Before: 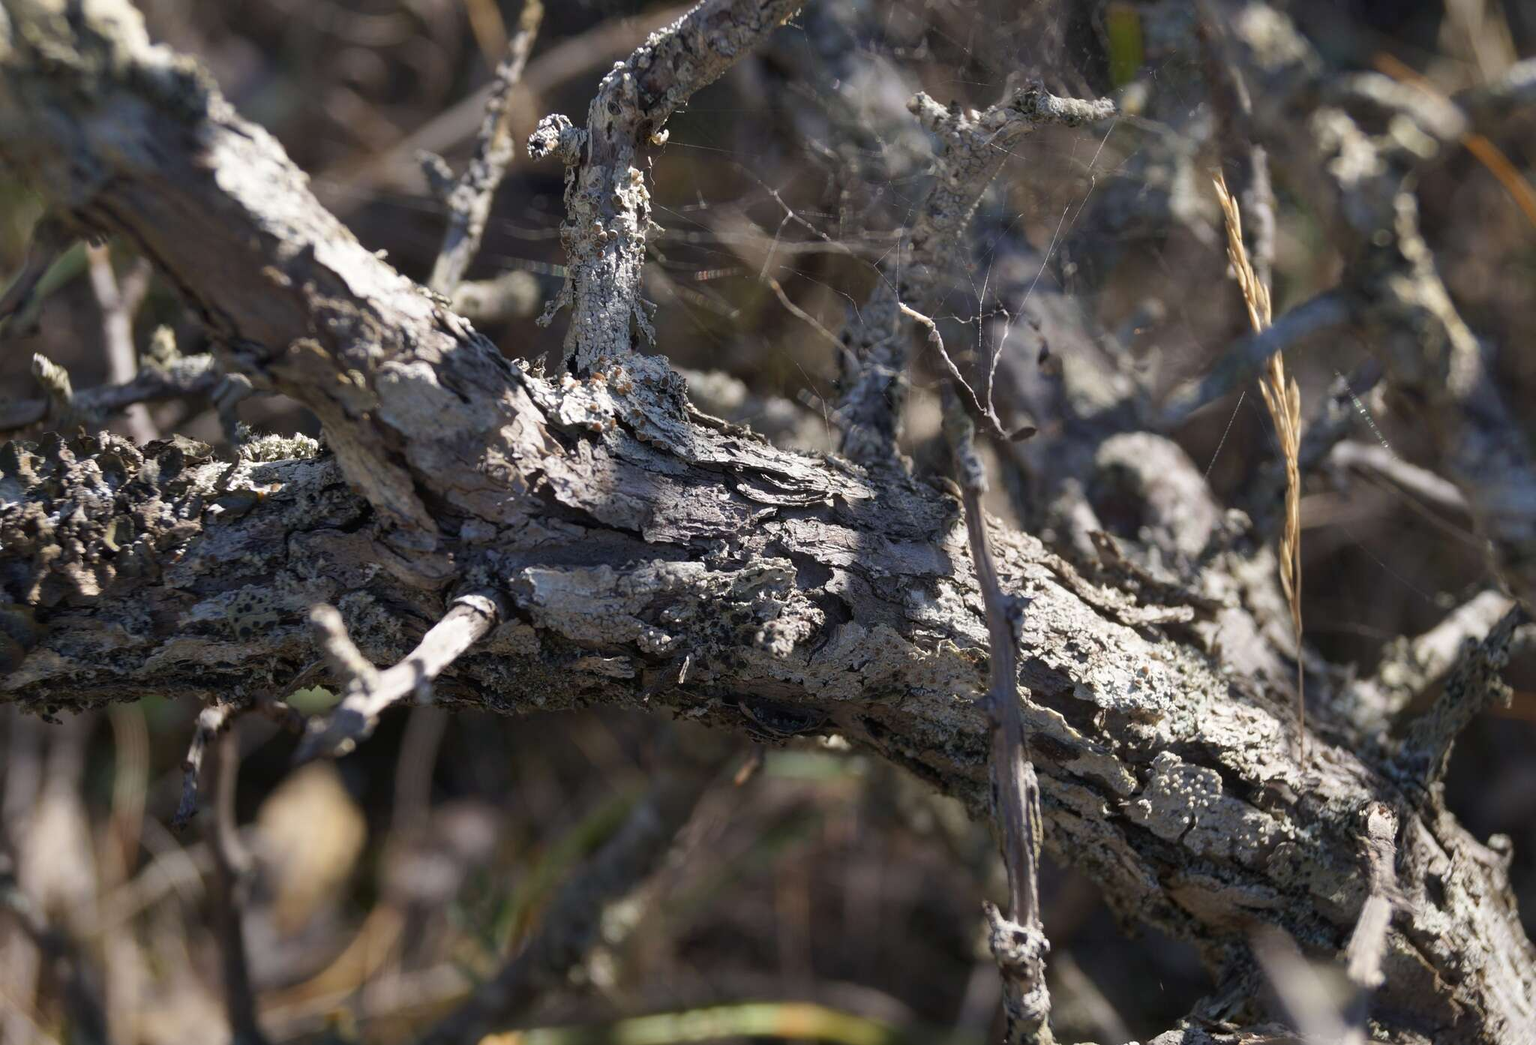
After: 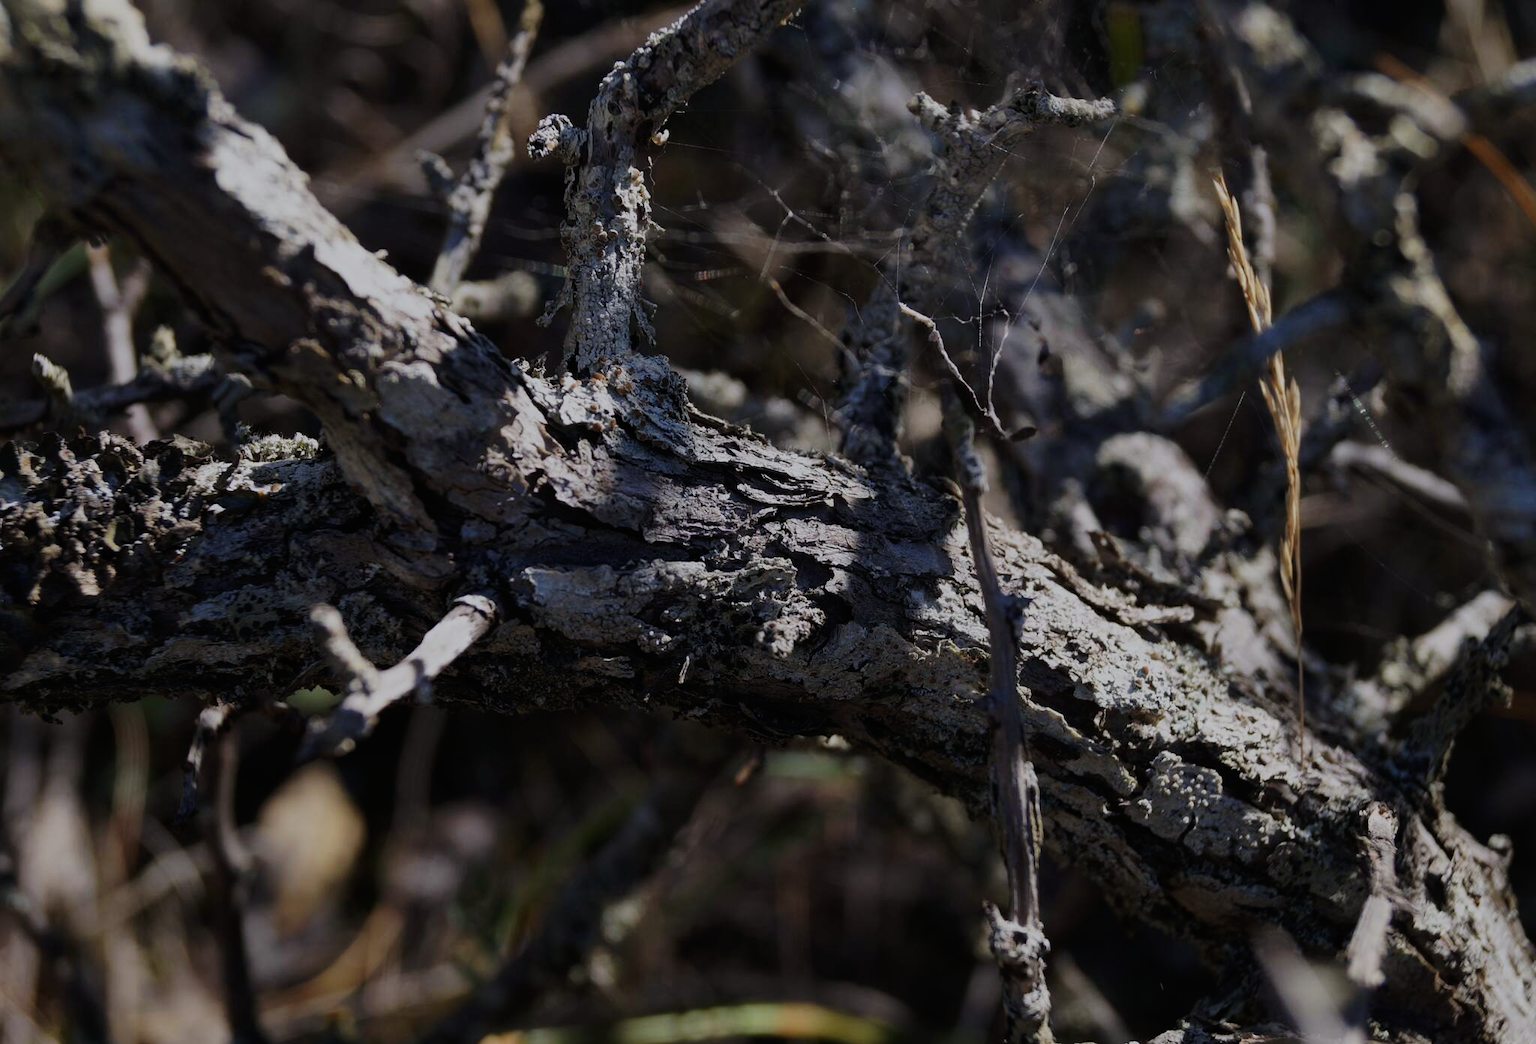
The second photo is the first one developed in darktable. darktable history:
base curve: curves: ch0 [(0, 0) (0.007, 0.004) (0.027, 0.03) (0.046, 0.07) (0.207, 0.54) (0.442, 0.872) (0.673, 0.972) (1, 1)], preserve colors none
color balance rgb: perceptual brilliance grading › global brilliance -48.39%
white balance: red 0.983, blue 1.036
